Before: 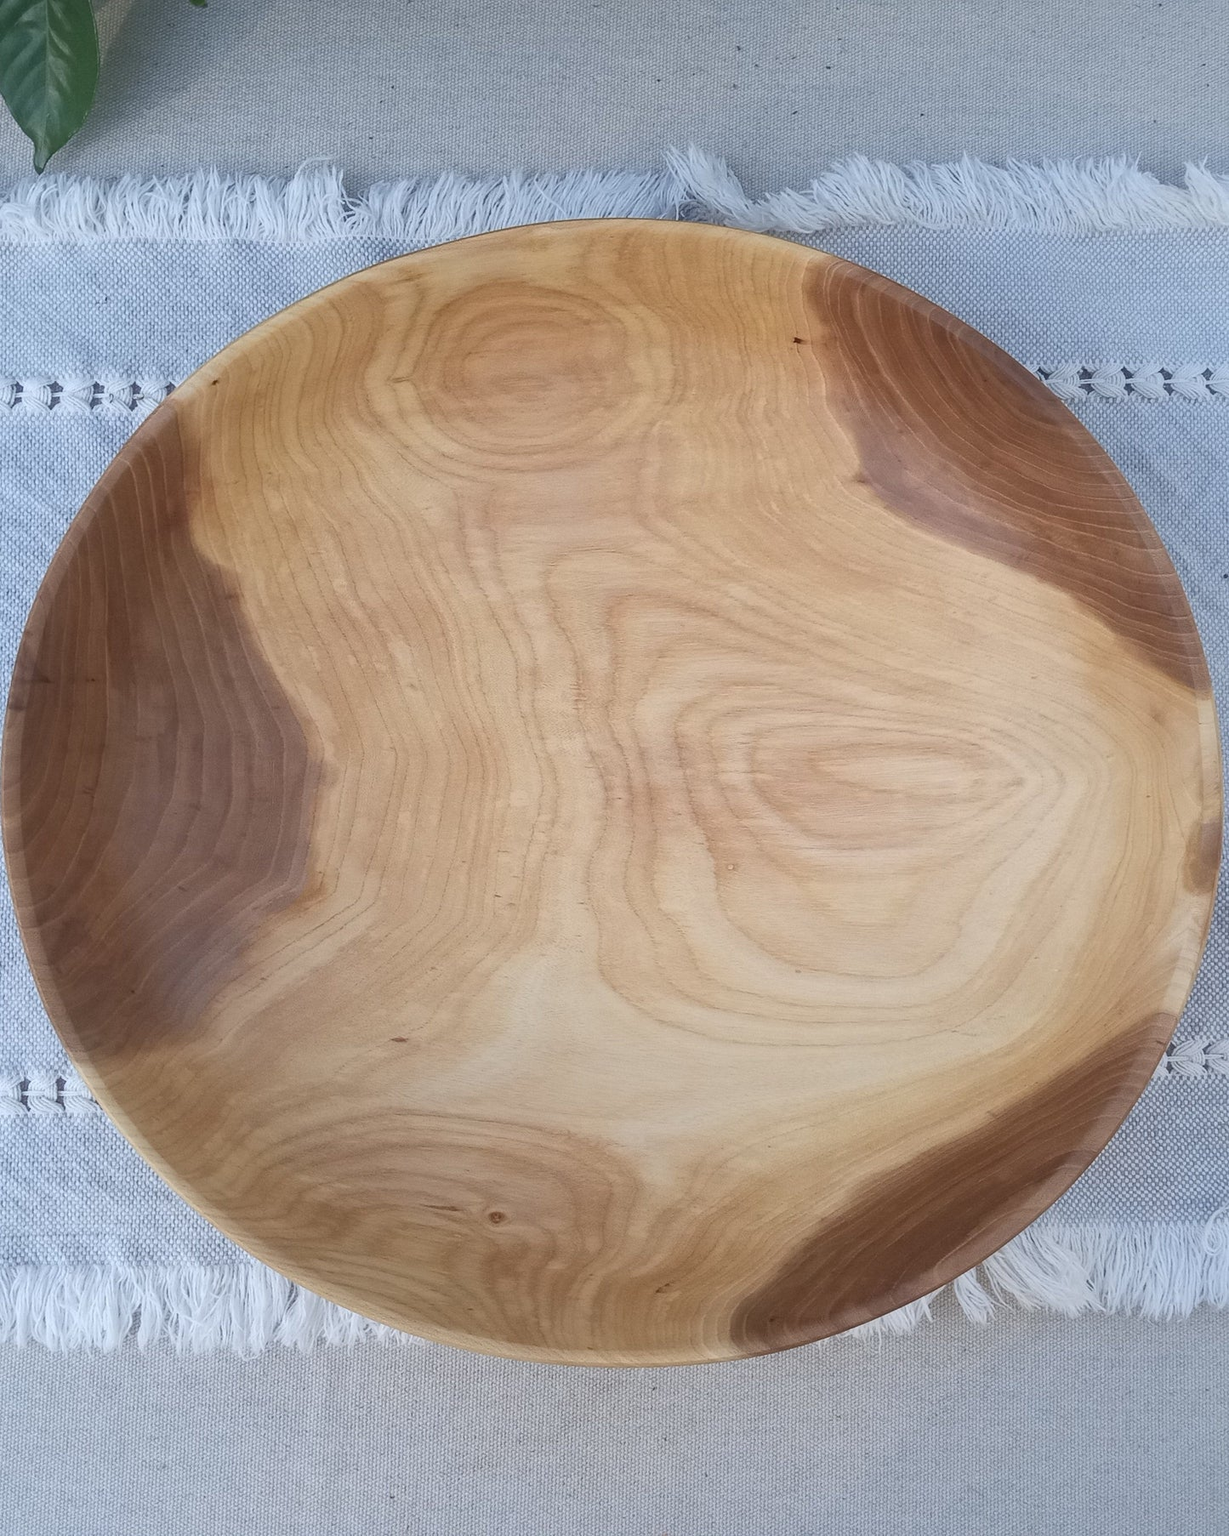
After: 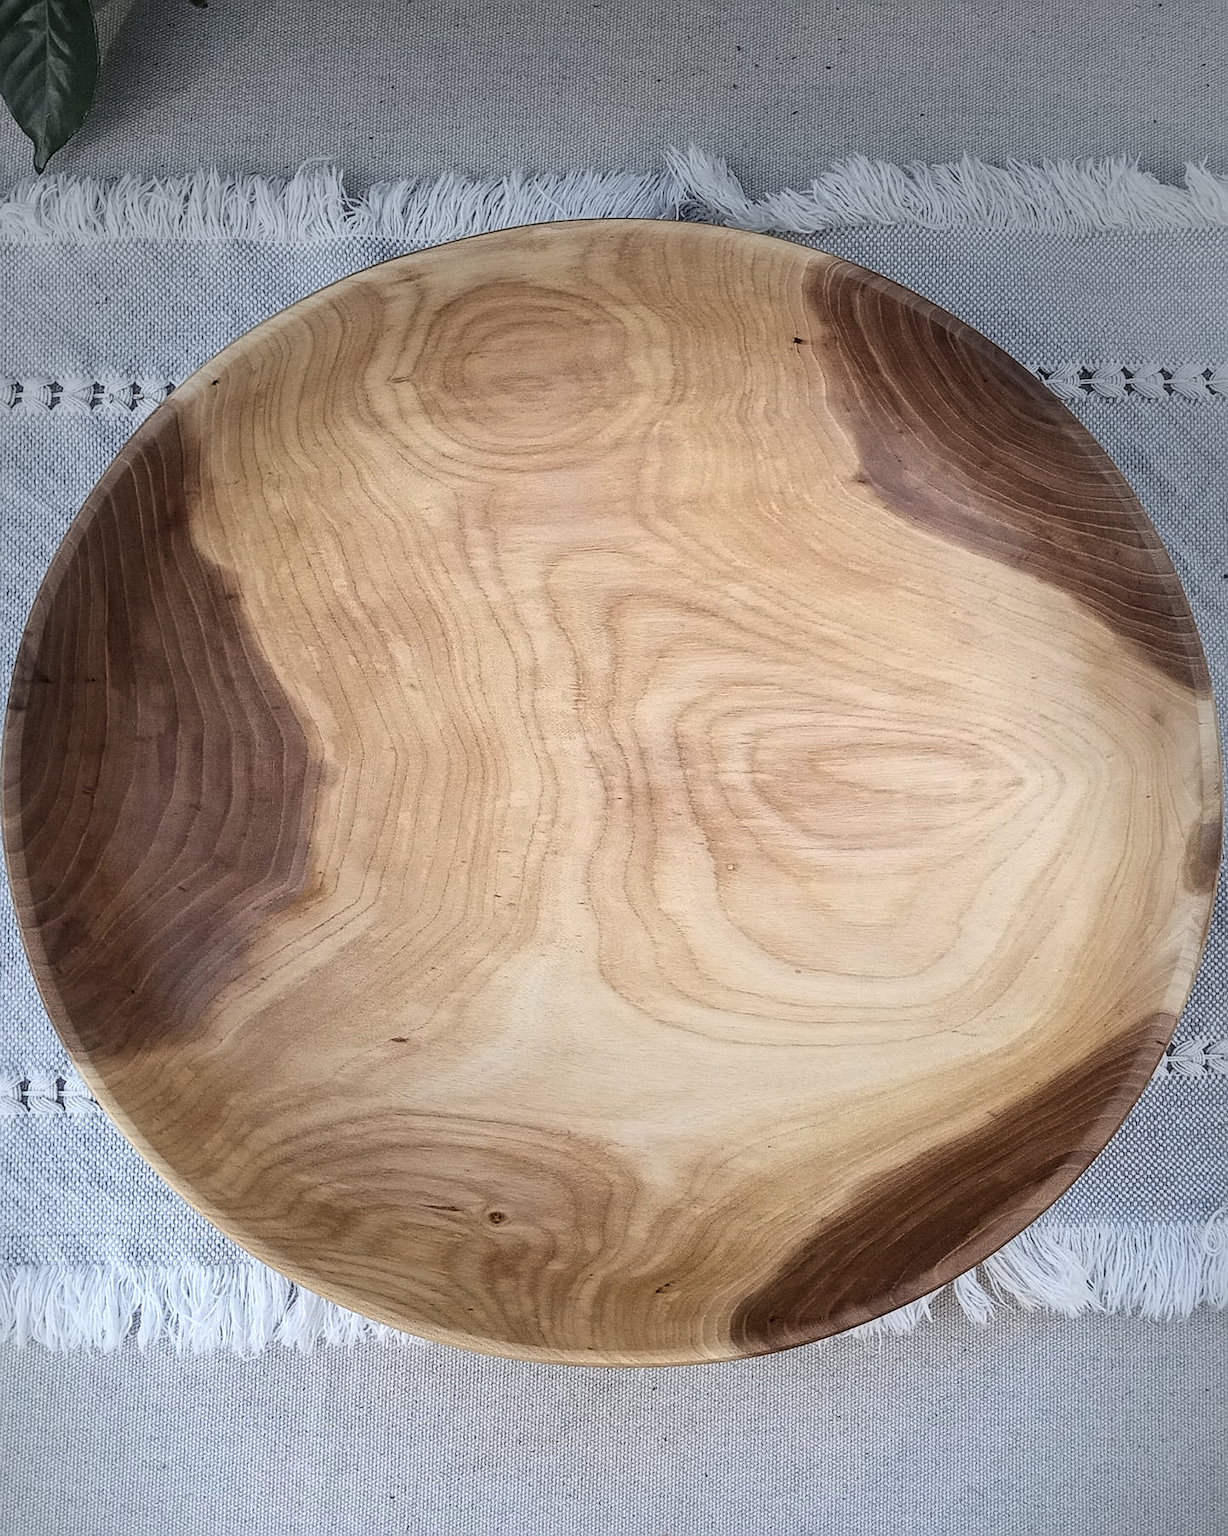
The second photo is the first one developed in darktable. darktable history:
sharpen: on, module defaults
local contrast: highlights 24%, detail 150%
vignetting: center (-0.027, 0.399), automatic ratio true, unbound false
tone curve: curves: ch0 [(0, 0.011) (0.139, 0.106) (0.295, 0.271) (0.499, 0.523) (0.739, 0.782) (0.857, 0.879) (1, 0.967)]; ch1 [(0, 0) (0.291, 0.229) (0.394, 0.365) (0.469, 0.456) (0.507, 0.504) (0.527, 0.546) (0.571, 0.614) (0.725, 0.779) (1, 1)]; ch2 [(0, 0) (0.125, 0.089) (0.35, 0.317) (0.437, 0.42) (0.502, 0.499) (0.537, 0.551) (0.613, 0.636) (1, 1)], color space Lab, linked channels, preserve colors none
